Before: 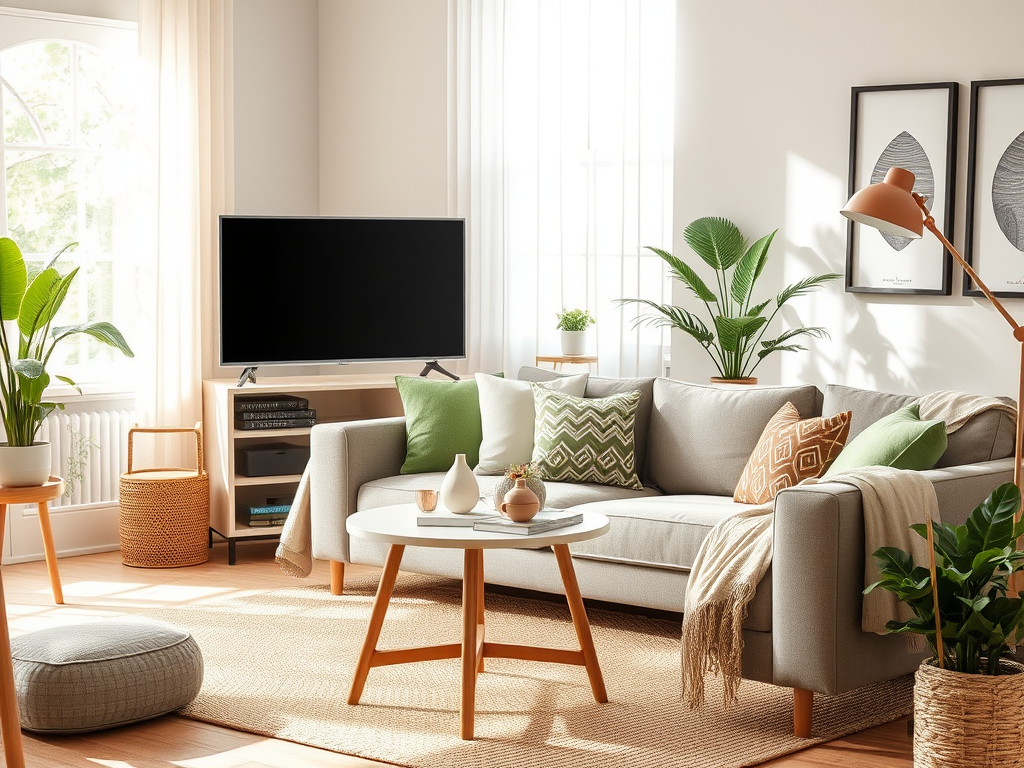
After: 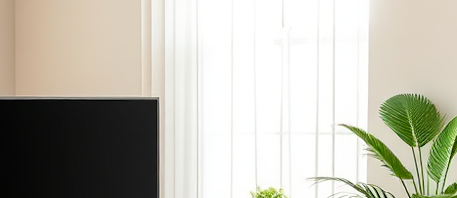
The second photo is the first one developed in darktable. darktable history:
crop: left 28.64%, top 16.832%, right 26.637%, bottom 58.055%
rotate and perspective: lens shift (horizontal) -0.055, automatic cropping off
contrast brightness saturation: brightness -0.02, saturation 0.35
